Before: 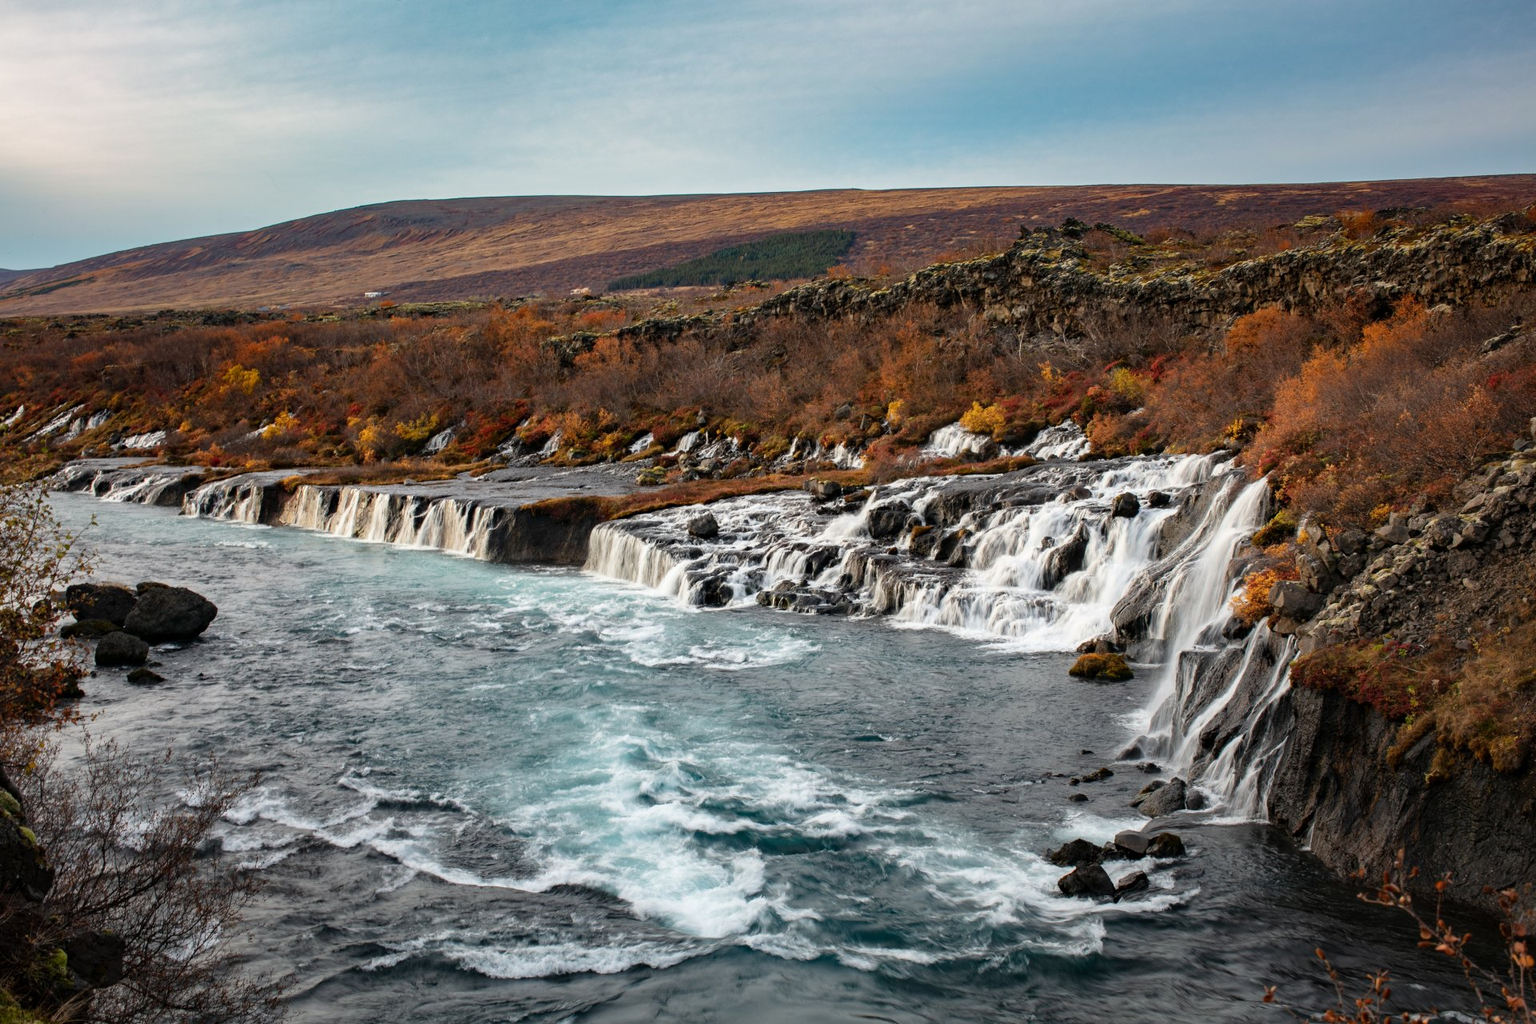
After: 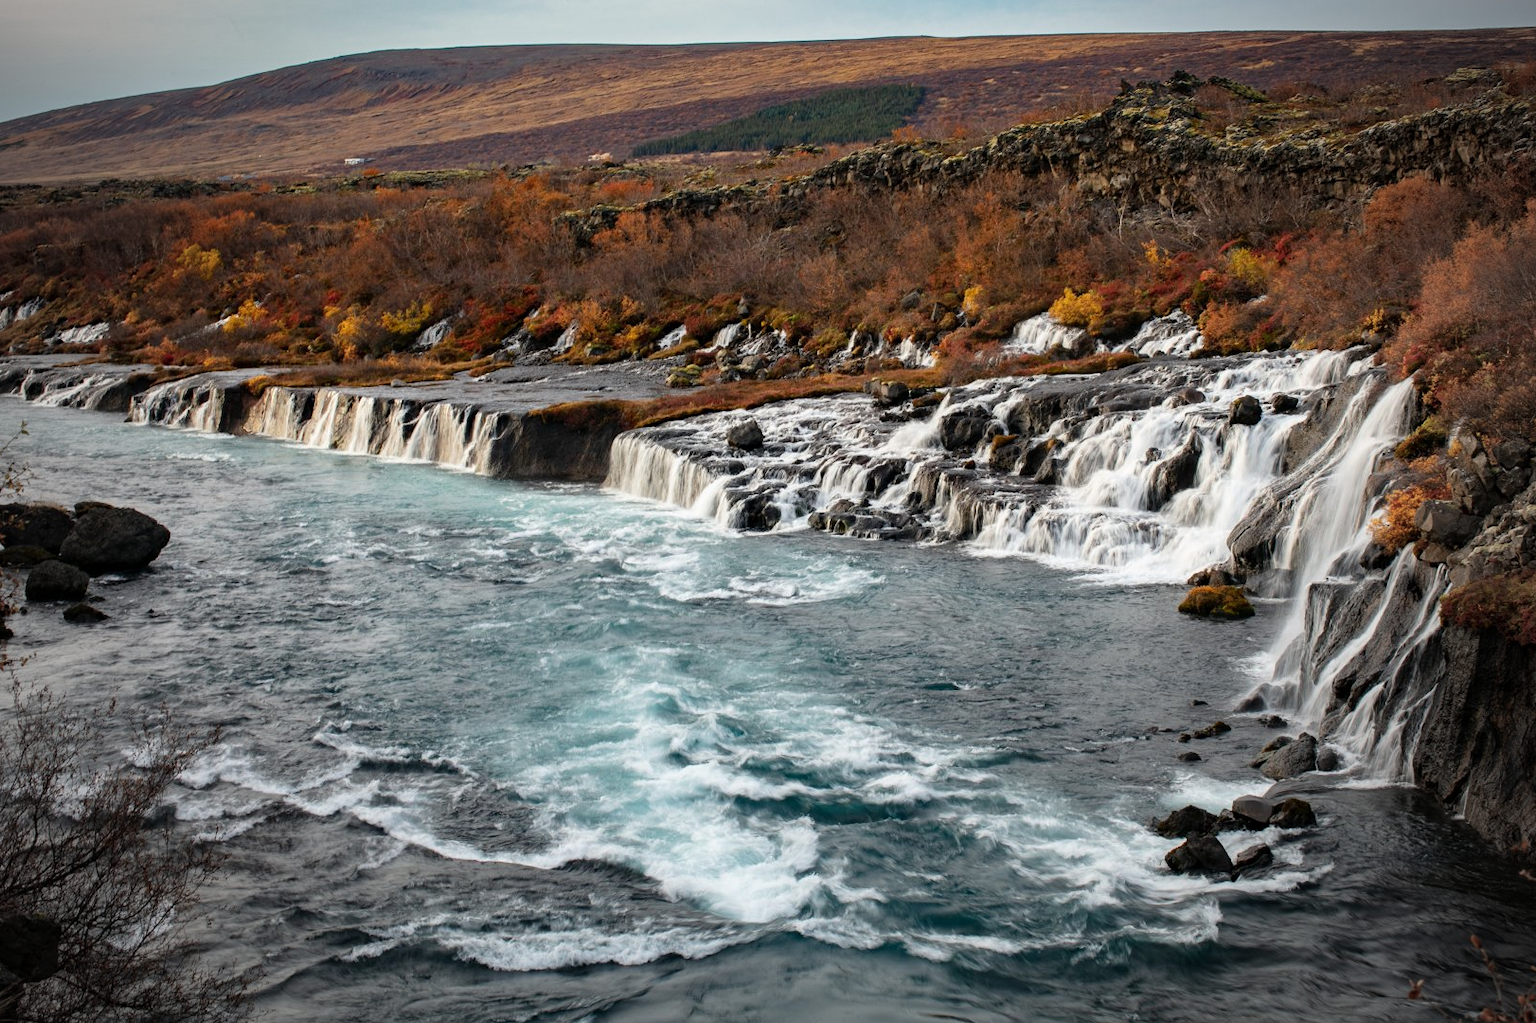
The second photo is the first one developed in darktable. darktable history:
vignetting: fall-off start 71.74%
crop and rotate: left 4.842%, top 15.51%, right 10.668%
